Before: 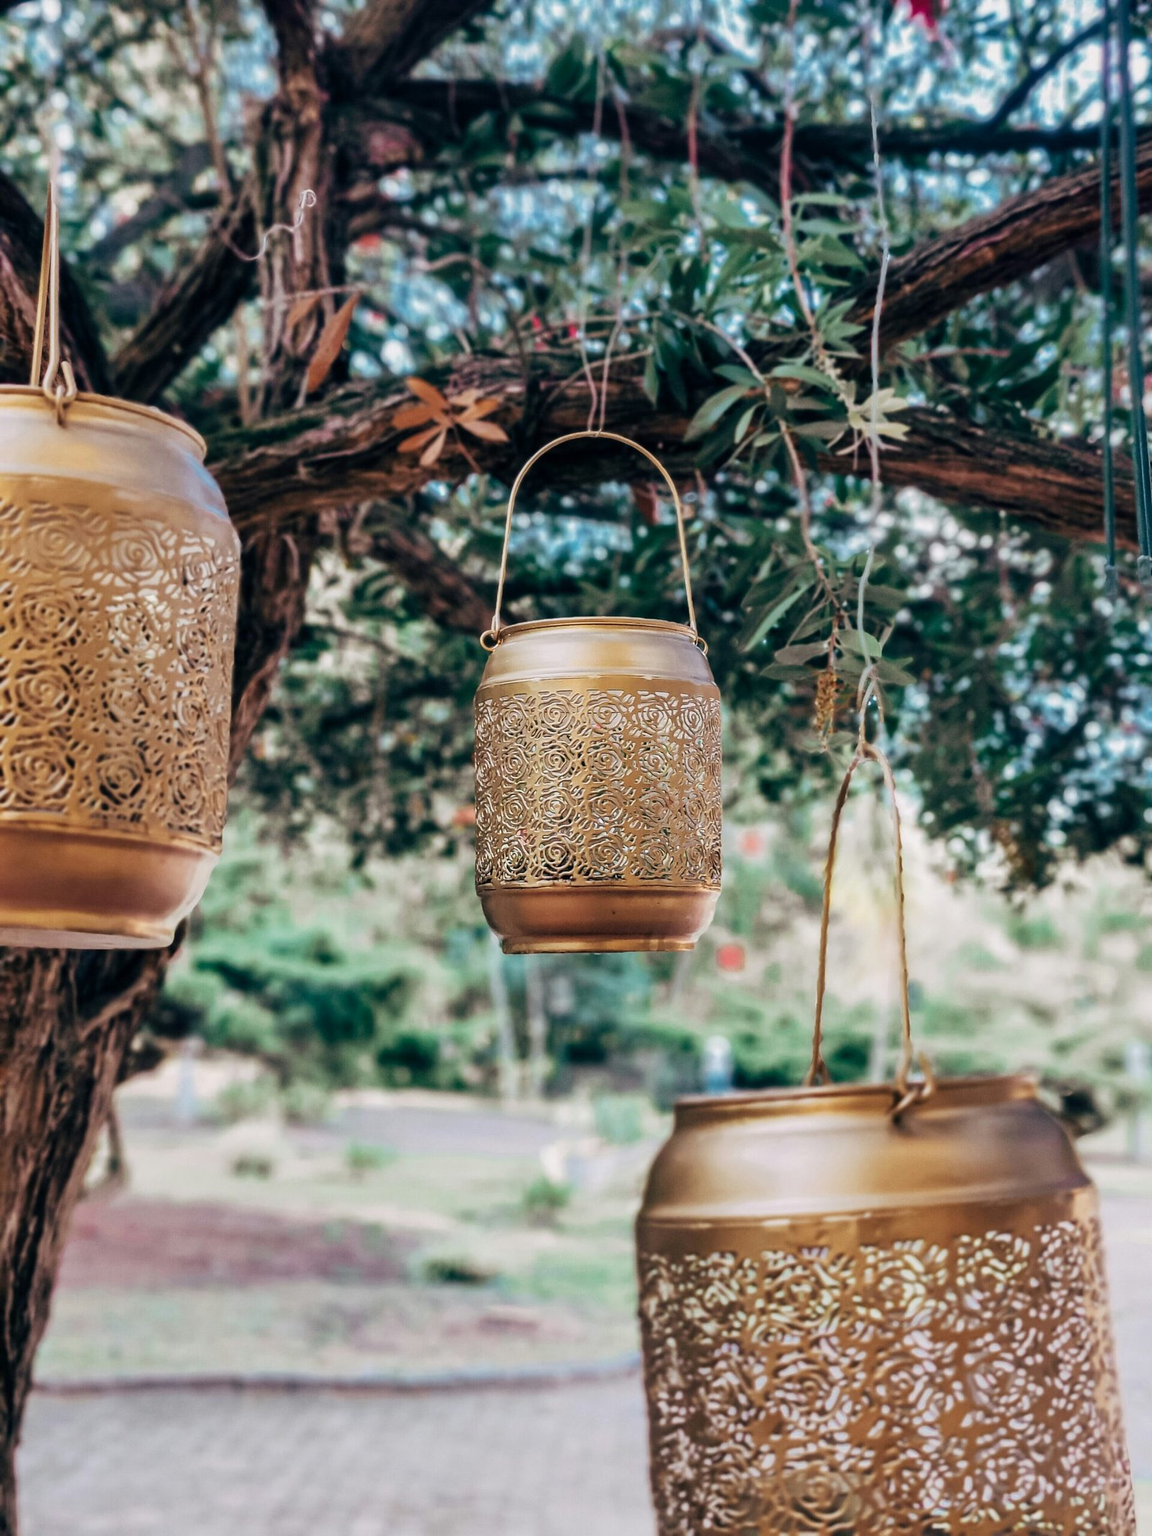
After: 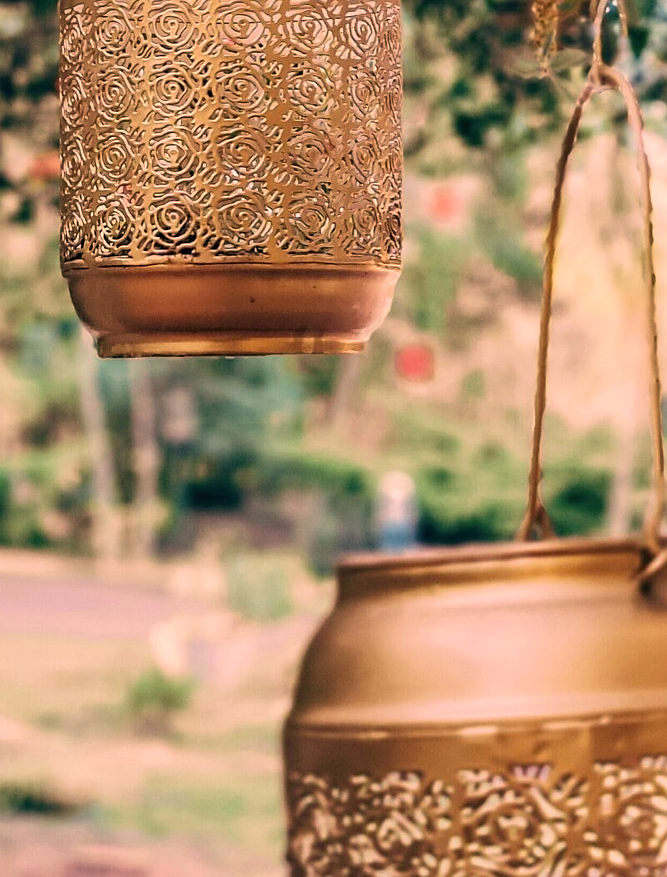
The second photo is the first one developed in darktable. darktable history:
color correction: highlights a* 17.9, highlights b* 18.48
velvia: on, module defaults
crop: left 37.533%, top 45.348%, right 20.722%, bottom 13.513%
sharpen: amount 0.204
